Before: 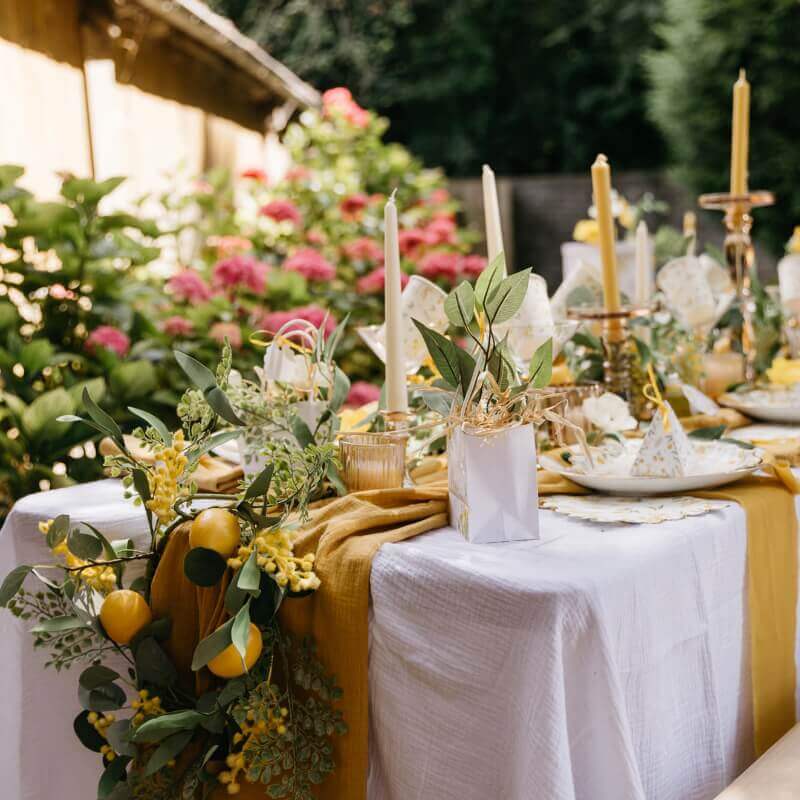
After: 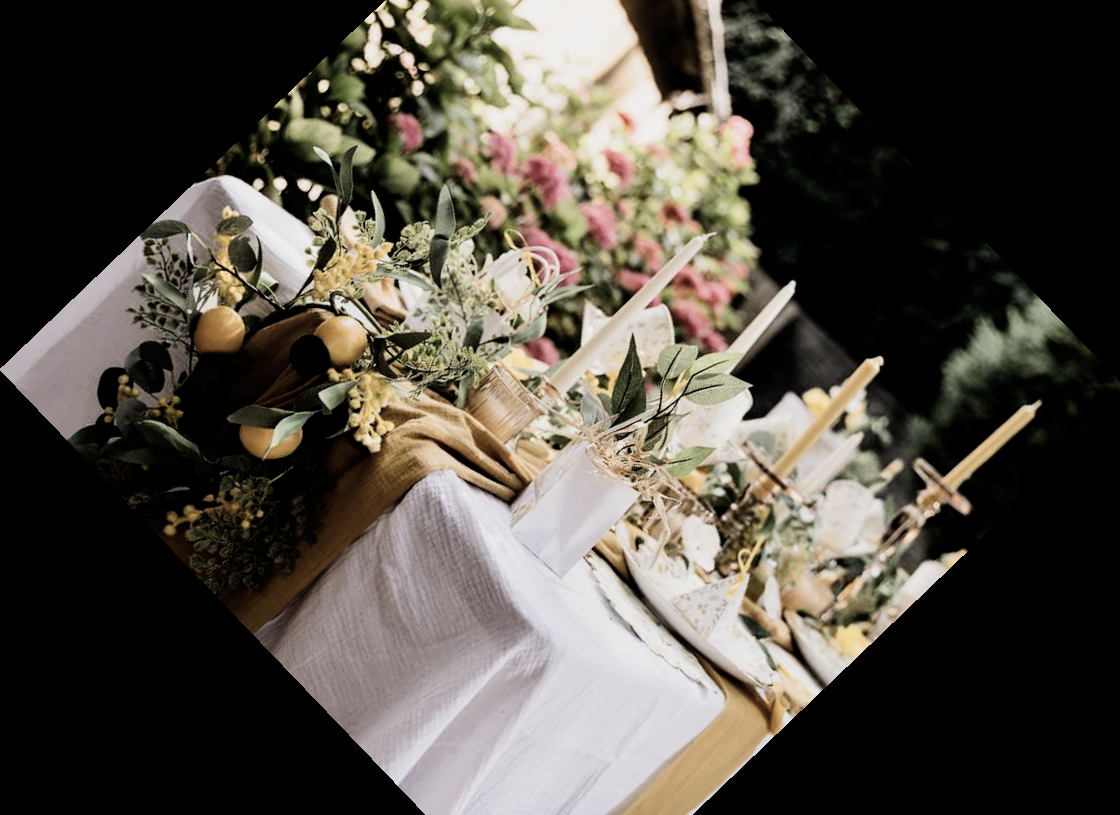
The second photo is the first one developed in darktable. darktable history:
filmic rgb: black relative exposure -5 EV, white relative exposure 3.5 EV, hardness 3.19, contrast 1.5, highlights saturation mix -50%
crop and rotate: angle -46.26°, top 16.234%, right 0.912%, bottom 11.704%
contrast brightness saturation: contrast 0.1, saturation -0.36
